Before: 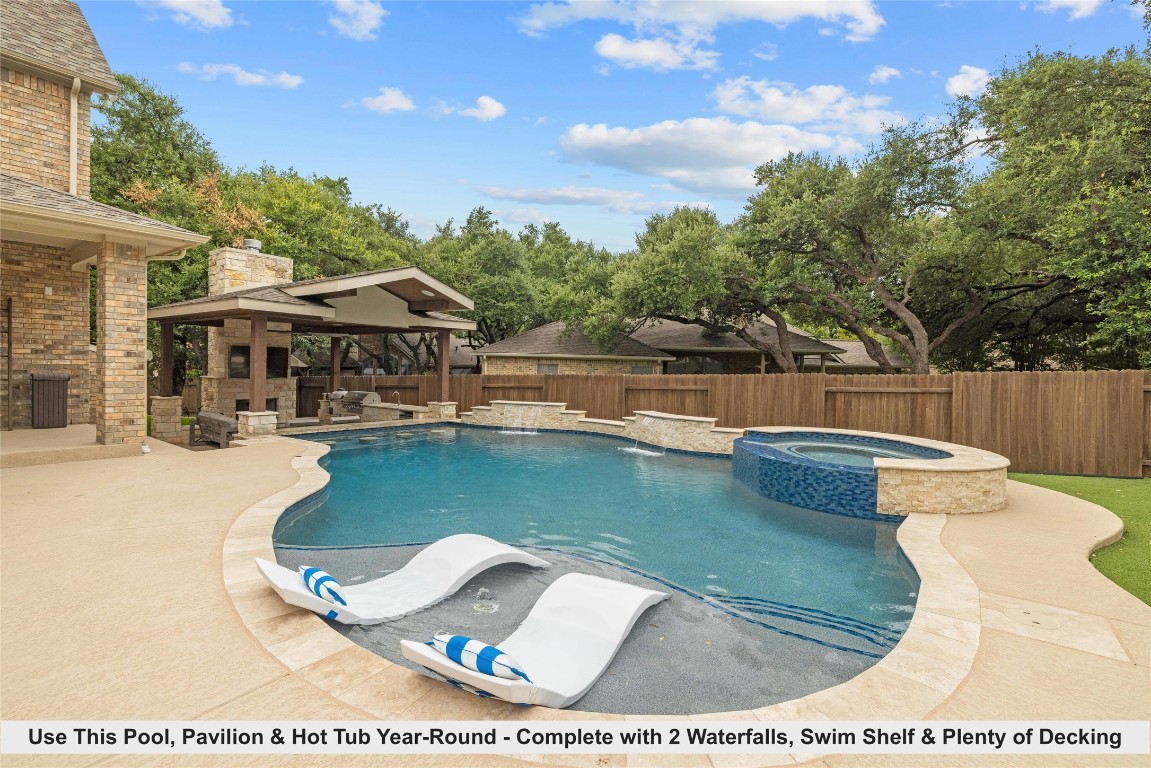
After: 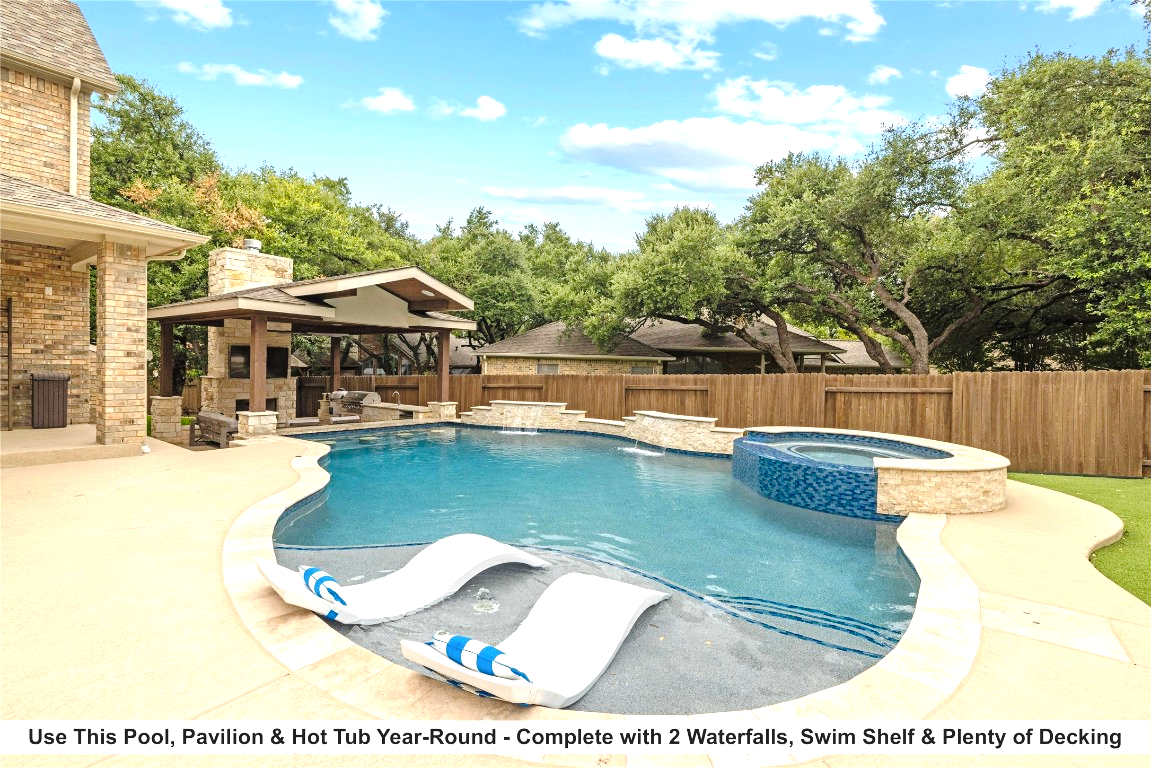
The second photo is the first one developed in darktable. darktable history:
tone curve: curves: ch0 [(0, 0) (0.003, 0.002) (0.011, 0.009) (0.025, 0.02) (0.044, 0.034) (0.069, 0.046) (0.1, 0.062) (0.136, 0.083) (0.177, 0.119) (0.224, 0.162) (0.277, 0.216) (0.335, 0.282) (0.399, 0.365) (0.468, 0.457) (0.543, 0.541) (0.623, 0.624) (0.709, 0.713) (0.801, 0.797) (0.898, 0.889) (1, 1)], preserve colors none
exposure: black level correction 0, exposure 0.7 EV, compensate exposure bias true, compensate highlight preservation false
